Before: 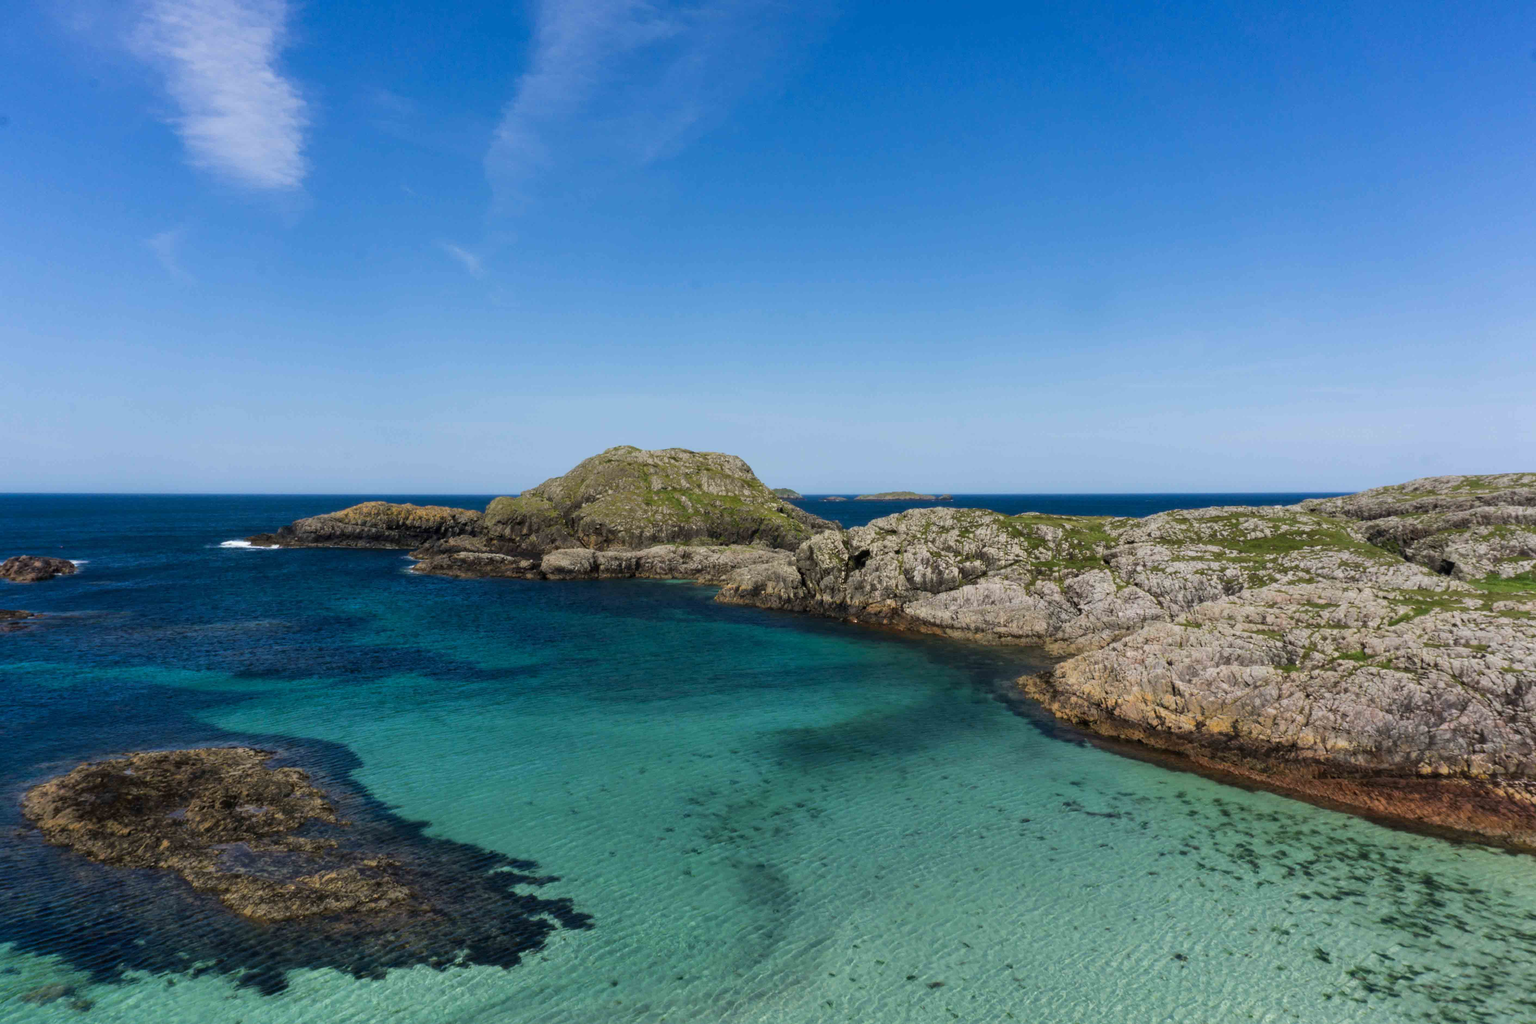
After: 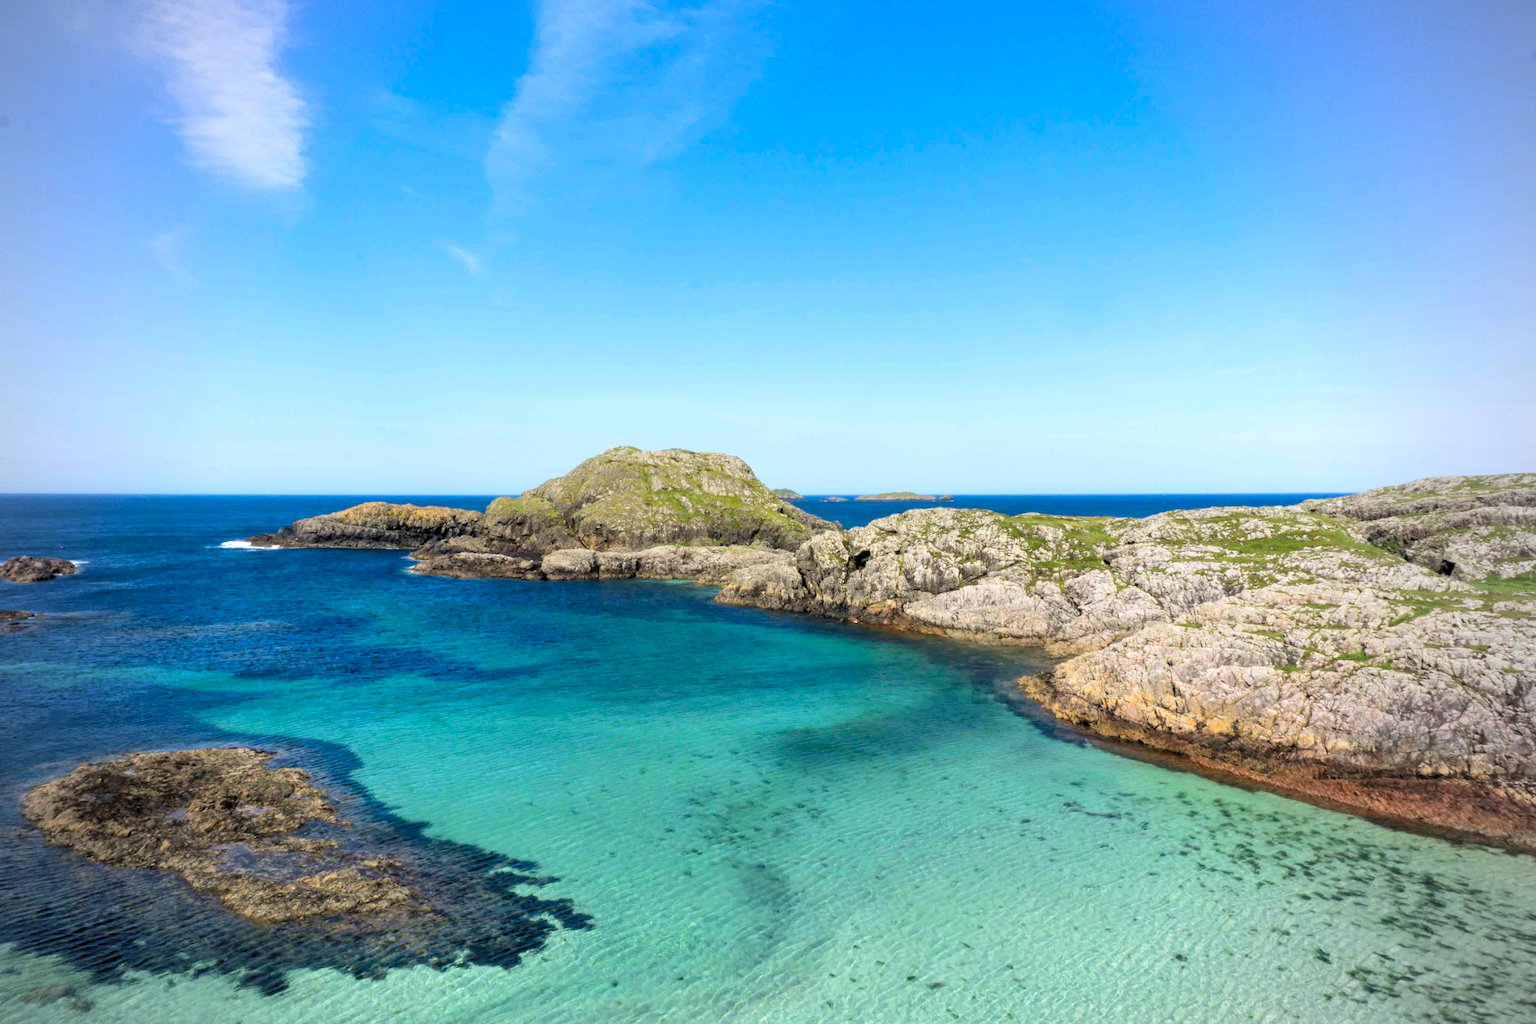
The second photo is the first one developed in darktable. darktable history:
levels: levels [0.036, 0.364, 0.827]
vignetting: fall-off start 71.74%
